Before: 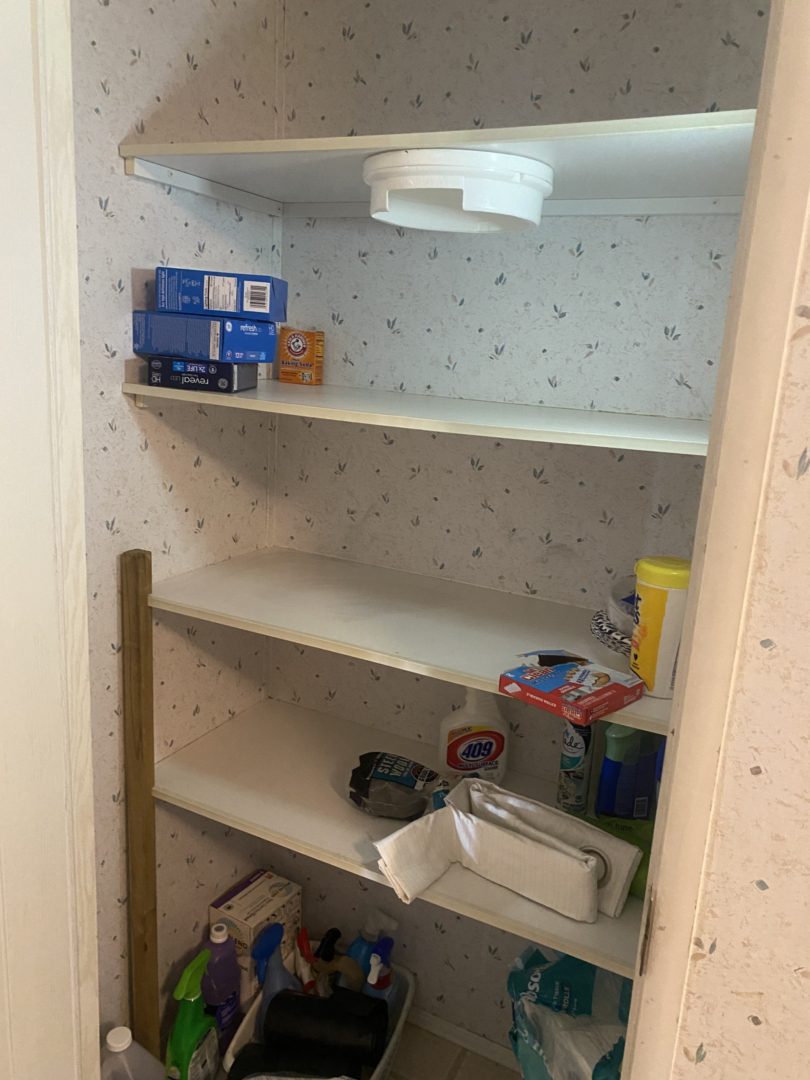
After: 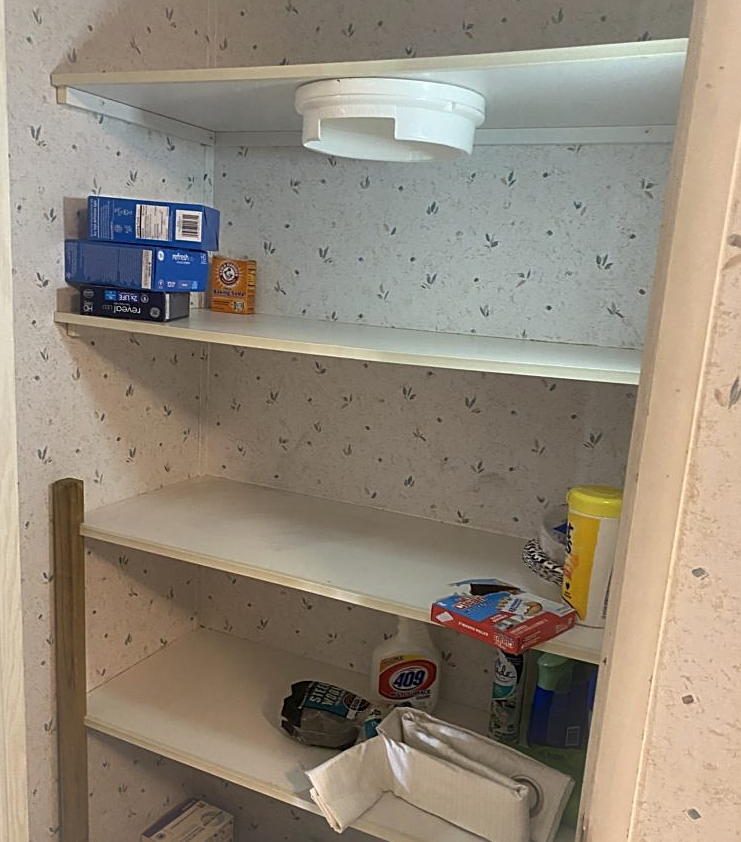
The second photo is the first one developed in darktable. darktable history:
vignetting: brightness 0.048, saturation -0.001, automatic ratio true
crop: left 8.416%, top 6.623%, bottom 15.374%
shadows and highlights: soften with gaussian
sharpen: on, module defaults
